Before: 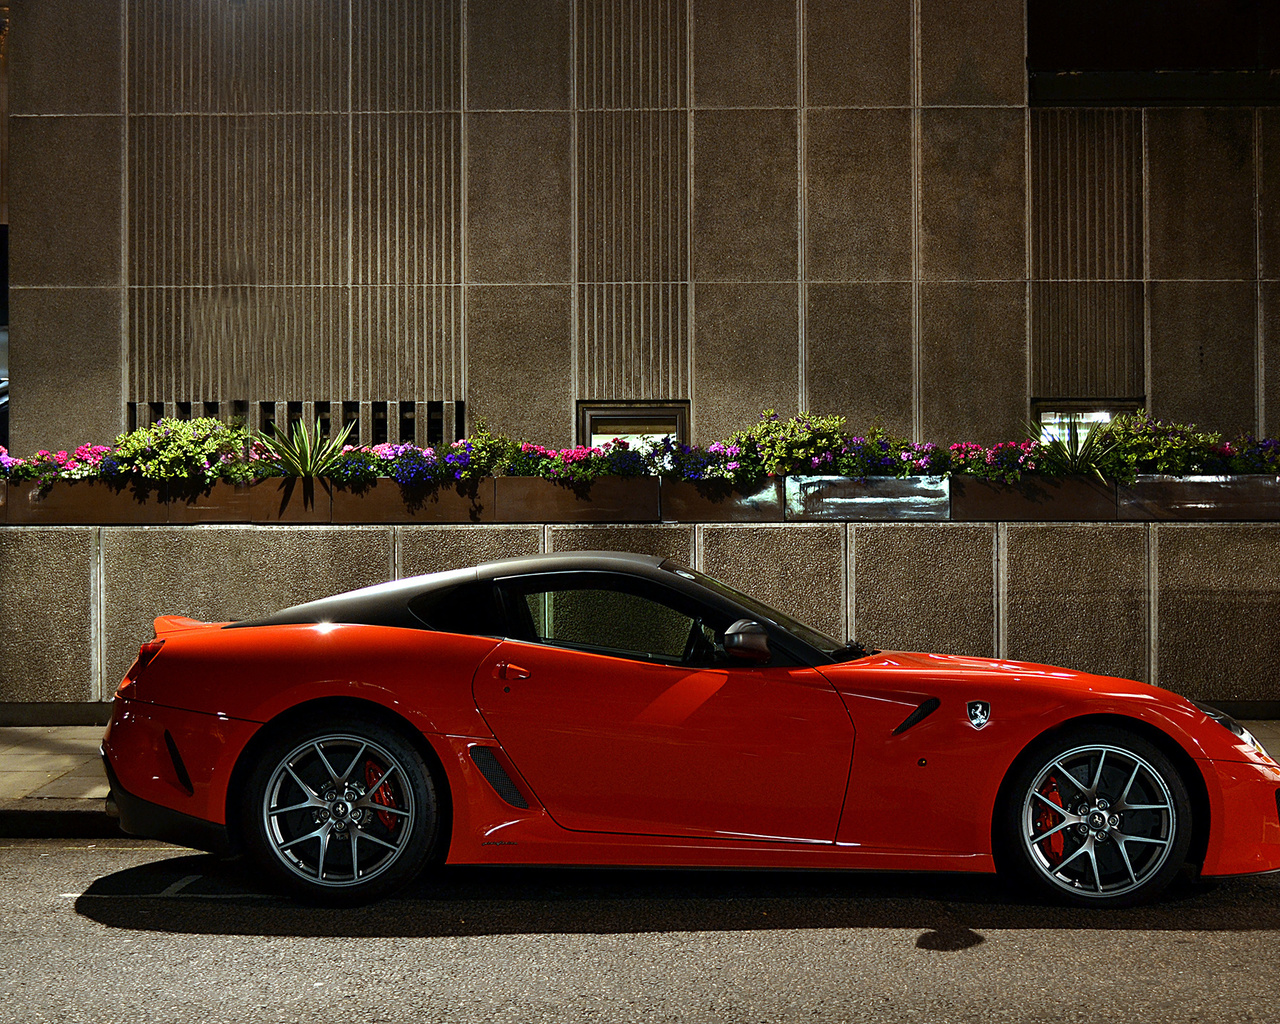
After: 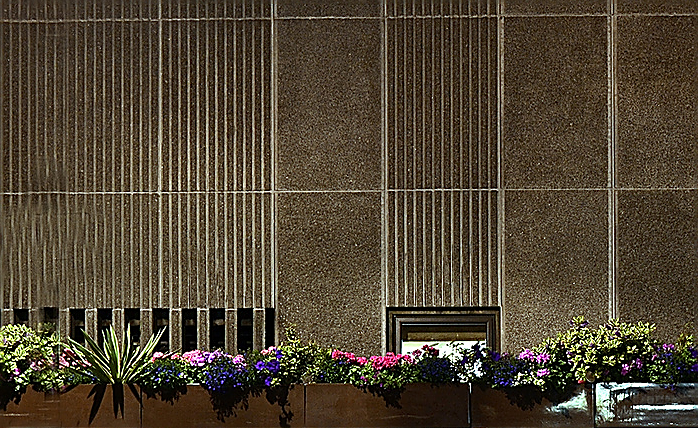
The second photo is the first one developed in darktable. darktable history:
sharpen: radius 1.388, amount 1.25, threshold 0.613
crop: left 14.867%, top 9.122%, right 30.597%, bottom 49.005%
tone equalizer: edges refinement/feathering 500, mask exposure compensation -1.57 EV, preserve details no
